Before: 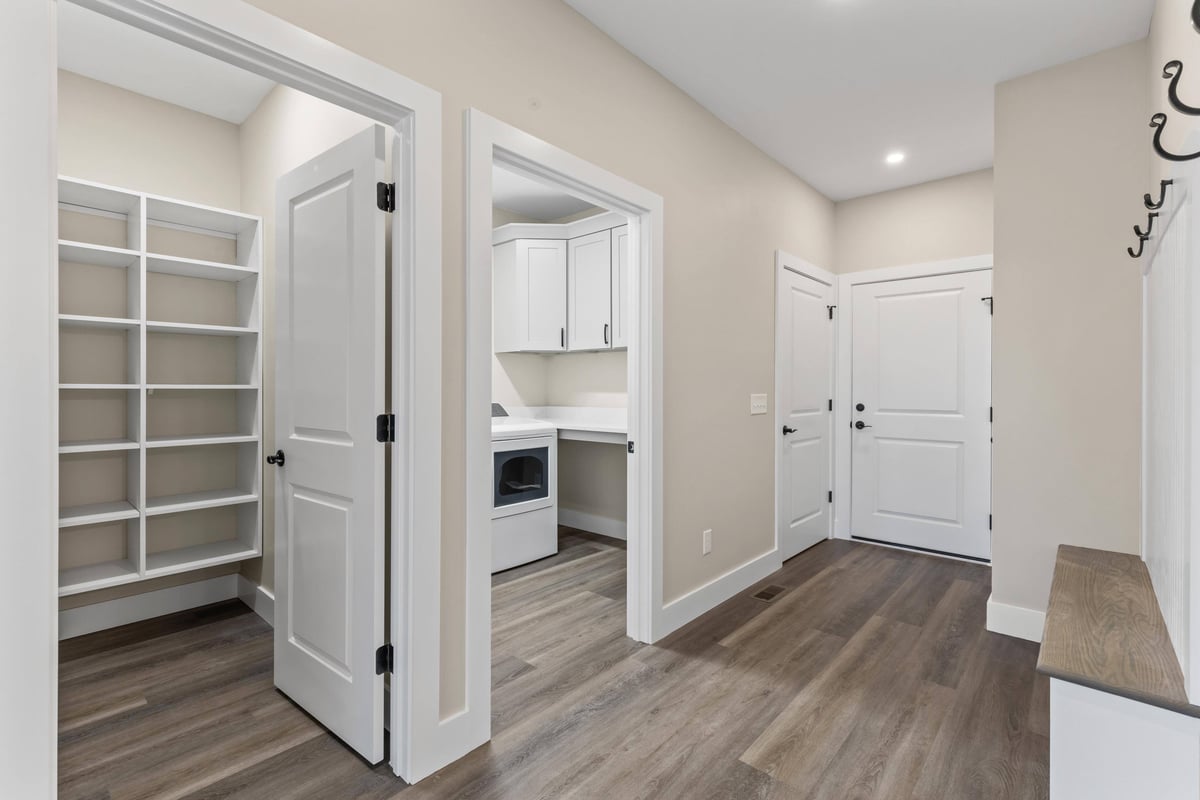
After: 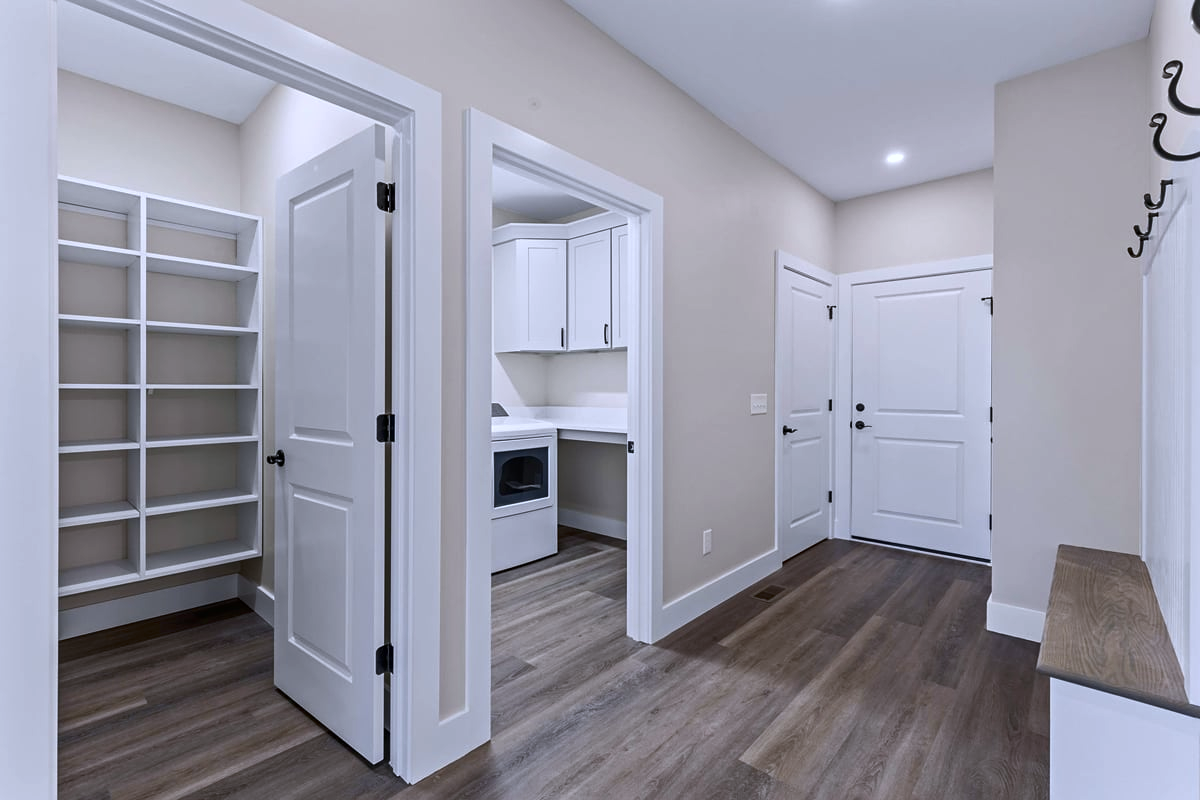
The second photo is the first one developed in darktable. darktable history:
sharpen: amount 0.2
white balance: red 0.967, blue 1.119, emerald 0.756
contrast brightness saturation: contrast 0.07, brightness -0.13, saturation 0.06
